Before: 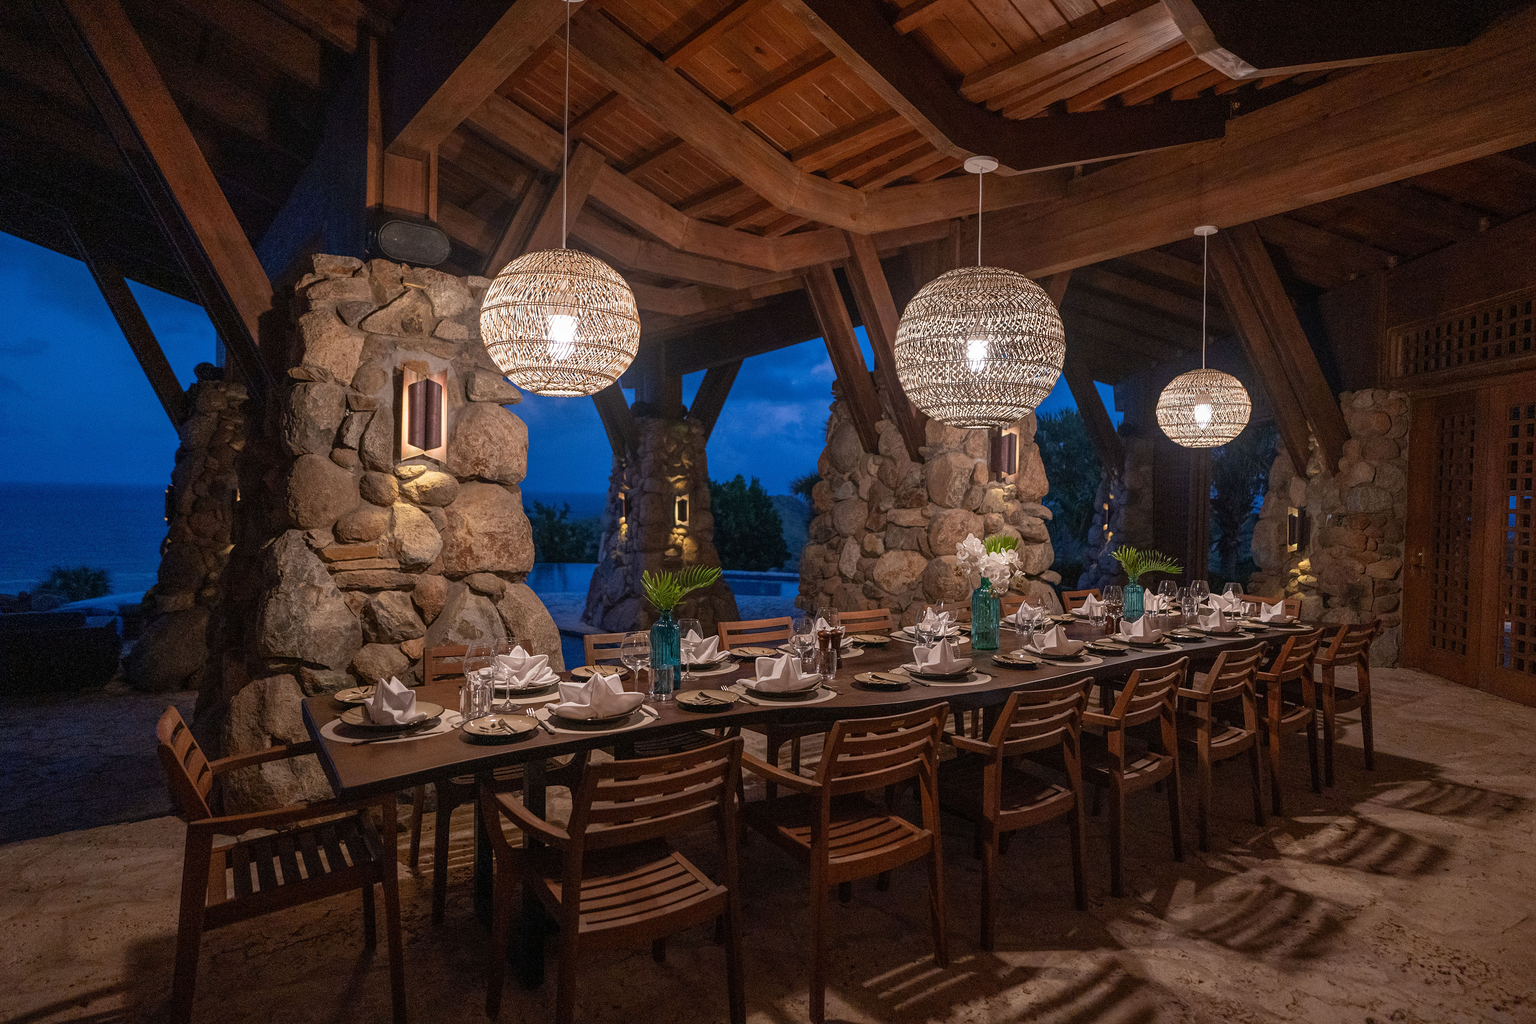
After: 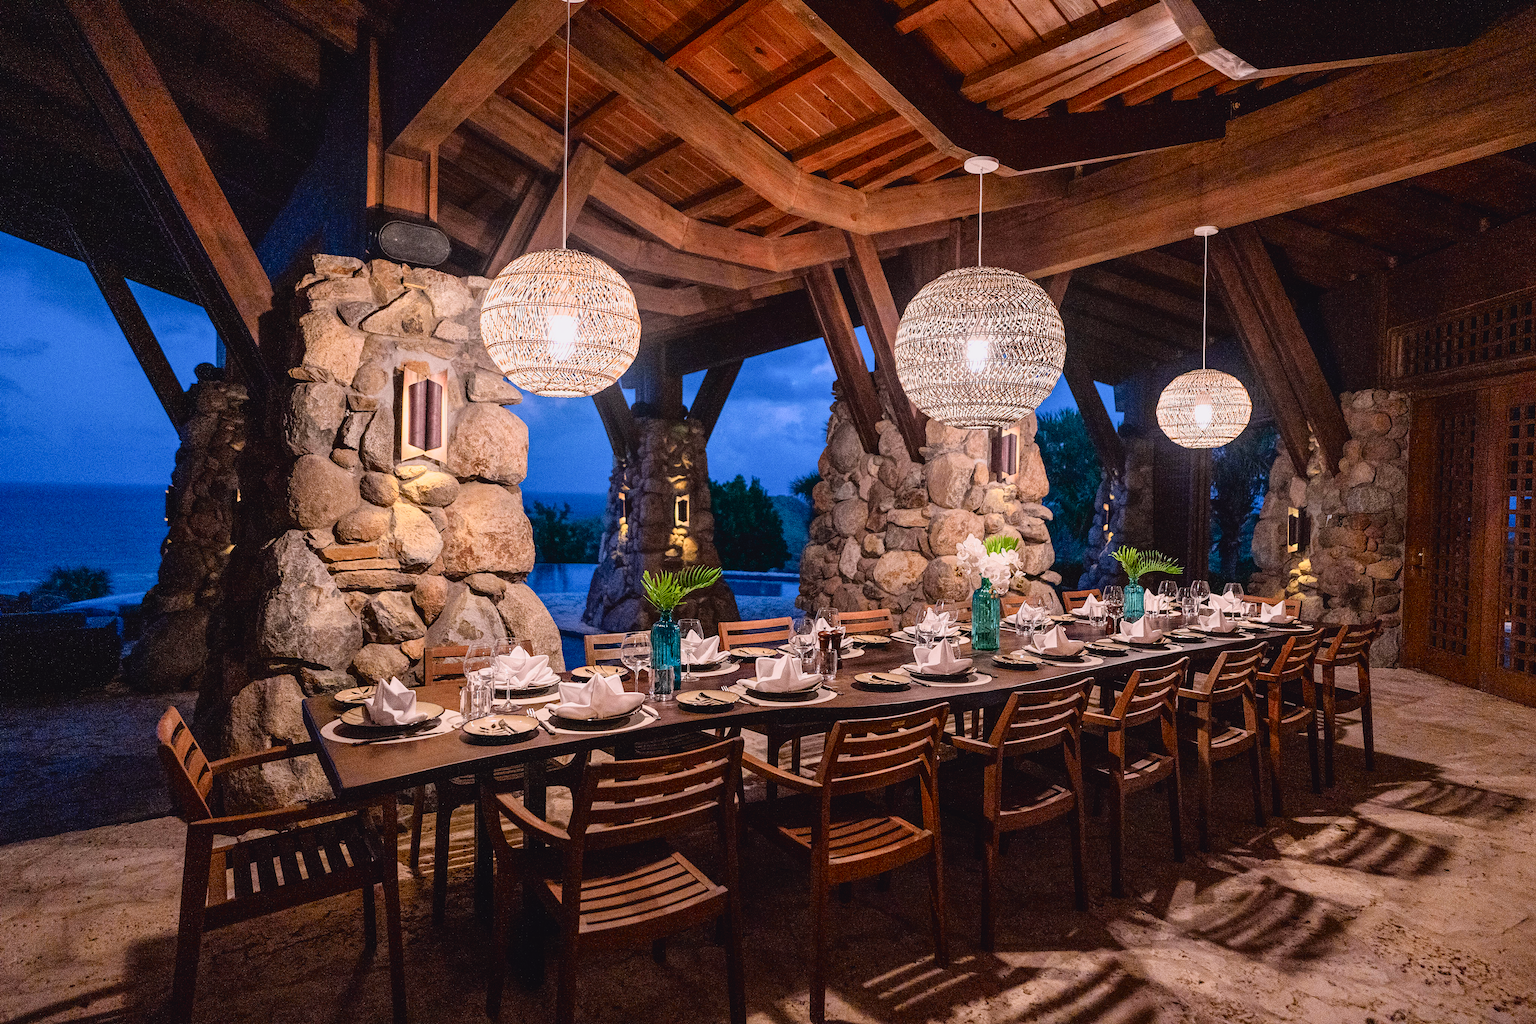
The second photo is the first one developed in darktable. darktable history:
filmic rgb: black relative exposure -7.34 EV, white relative exposure 5.07 EV, hardness 3.21
exposure: black level correction 0, exposure 1.018 EV, compensate highlight preservation false
tone curve: curves: ch0 [(0, 0.031) (0.139, 0.084) (0.311, 0.278) (0.495, 0.544) (0.718, 0.816) (0.841, 0.909) (1, 0.967)]; ch1 [(0, 0) (0.272, 0.249) (0.388, 0.385) (0.479, 0.456) (0.495, 0.497) (0.538, 0.55) (0.578, 0.595) (0.707, 0.778) (1, 1)]; ch2 [(0, 0) (0.125, 0.089) (0.353, 0.329) (0.443, 0.408) (0.502, 0.495) (0.56, 0.553) (0.608, 0.631) (1, 1)], color space Lab, independent channels, preserve colors none
